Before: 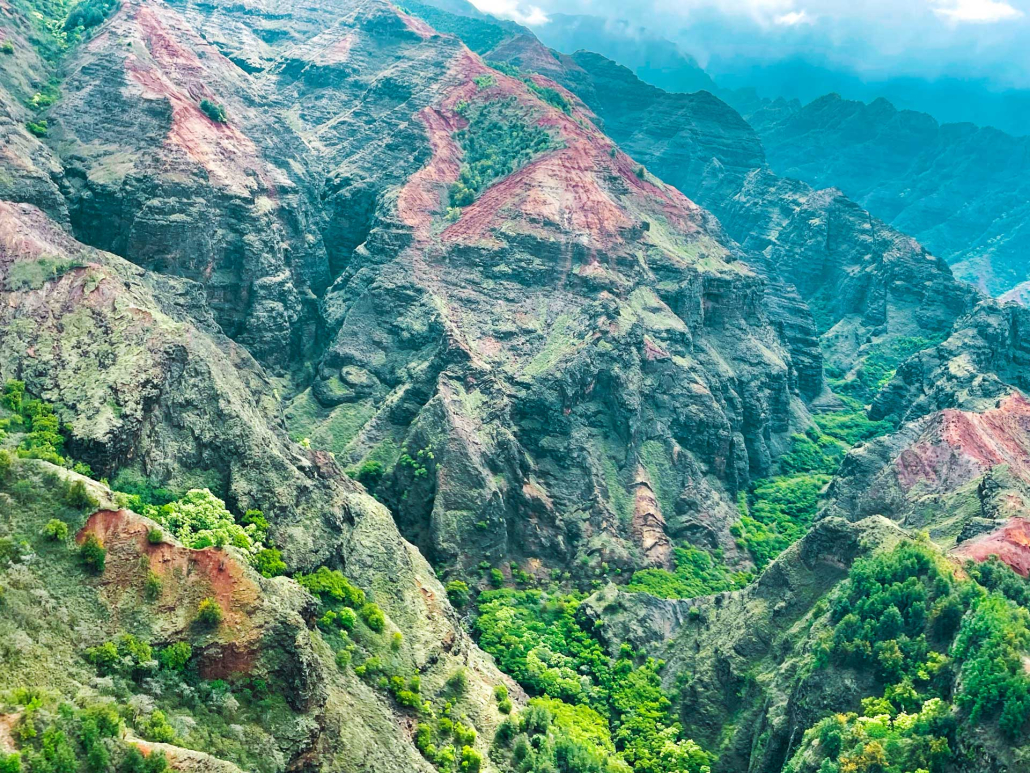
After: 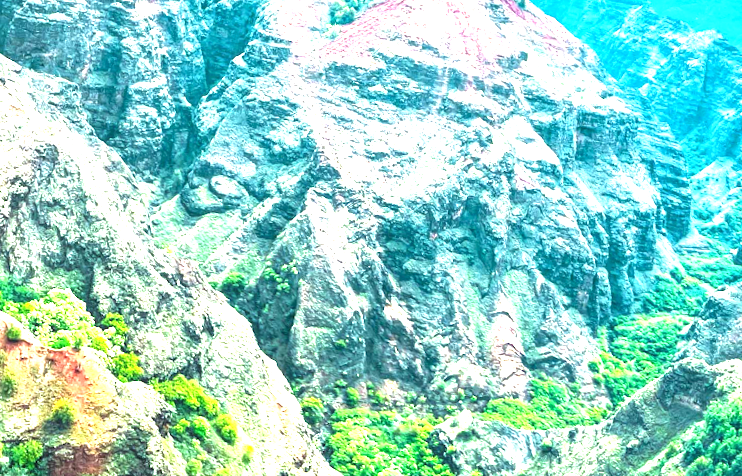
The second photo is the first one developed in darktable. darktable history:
crop and rotate: angle -3.76°, left 9.724%, top 20.931%, right 12.011%, bottom 12.15%
local contrast: on, module defaults
exposure: black level correction 0, exposure 1.761 EV, compensate highlight preservation false
